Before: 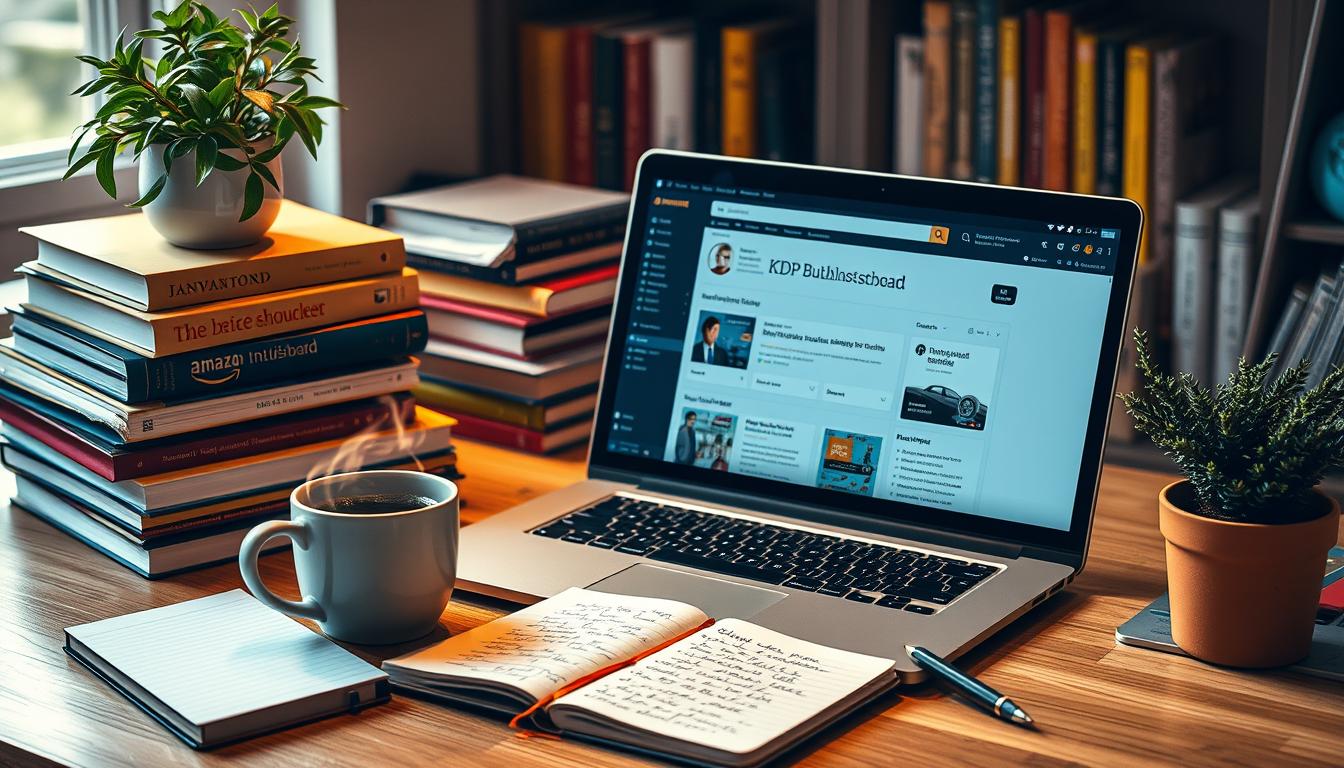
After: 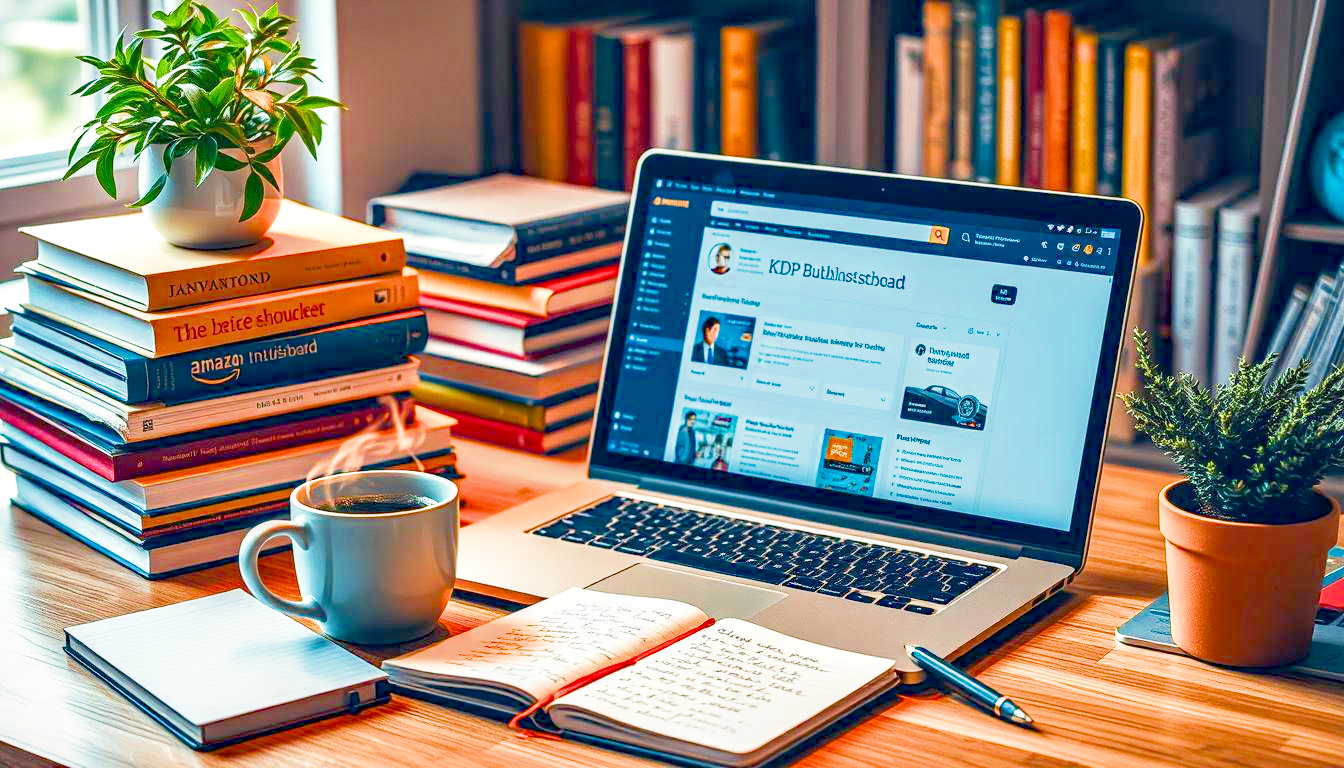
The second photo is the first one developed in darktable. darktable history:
filmic rgb: middle gray luminance 4.29%, black relative exposure -13 EV, white relative exposure 5 EV, threshold 6 EV, target black luminance 0%, hardness 5.19, latitude 59.69%, contrast 0.767, highlights saturation mix 5%, shadows ↔ highlights balance 25.95%, add noise in highlights 0, color science v3 (2019), use custom middle-gray values true, iterations of high-quality reconstruction 0, contrast in highlights soft, enable highlight reconstruction true
haze removal: compatibility mode true, adaptive false
local contrast: on, module defaults
contrast equalizer: octaves 7, y [[0.6 ×6], [0.55 ×6], [0 ×6], [0 ×6], [0 ×6]], mix 0.2
velvia: strength 32%, mid-tones bias 0.2
